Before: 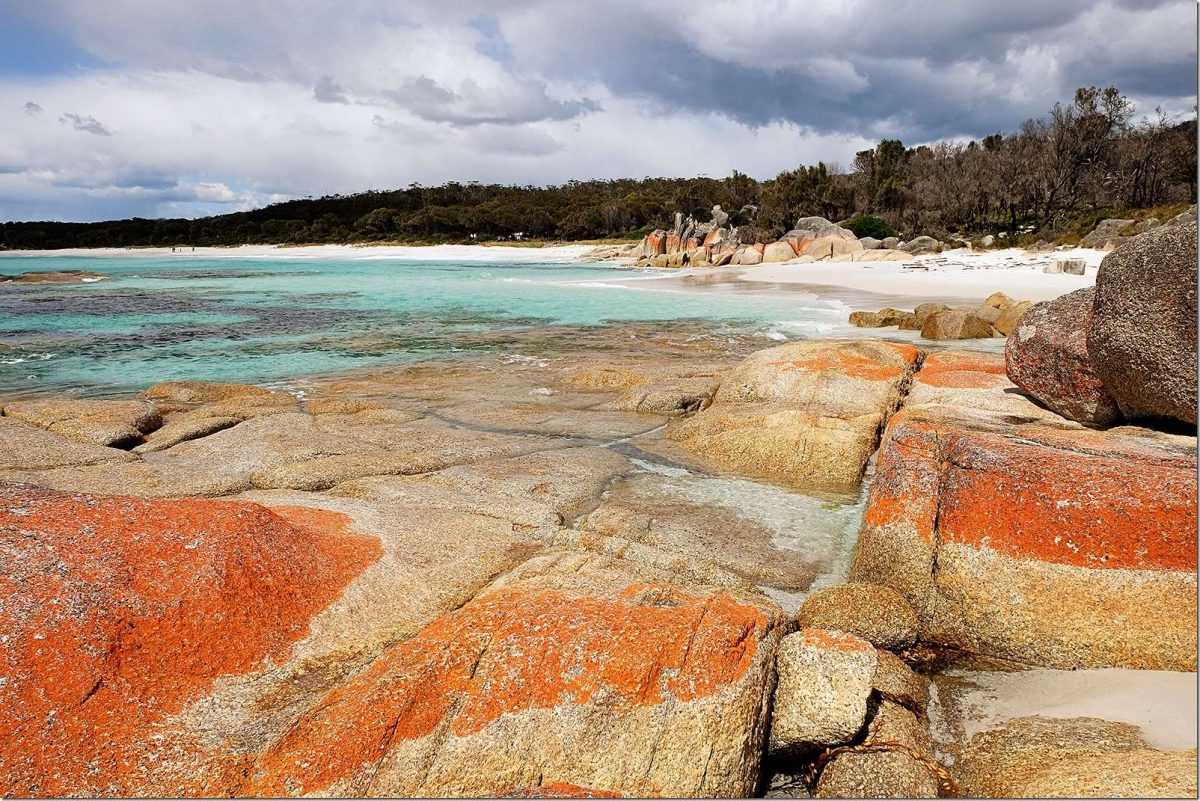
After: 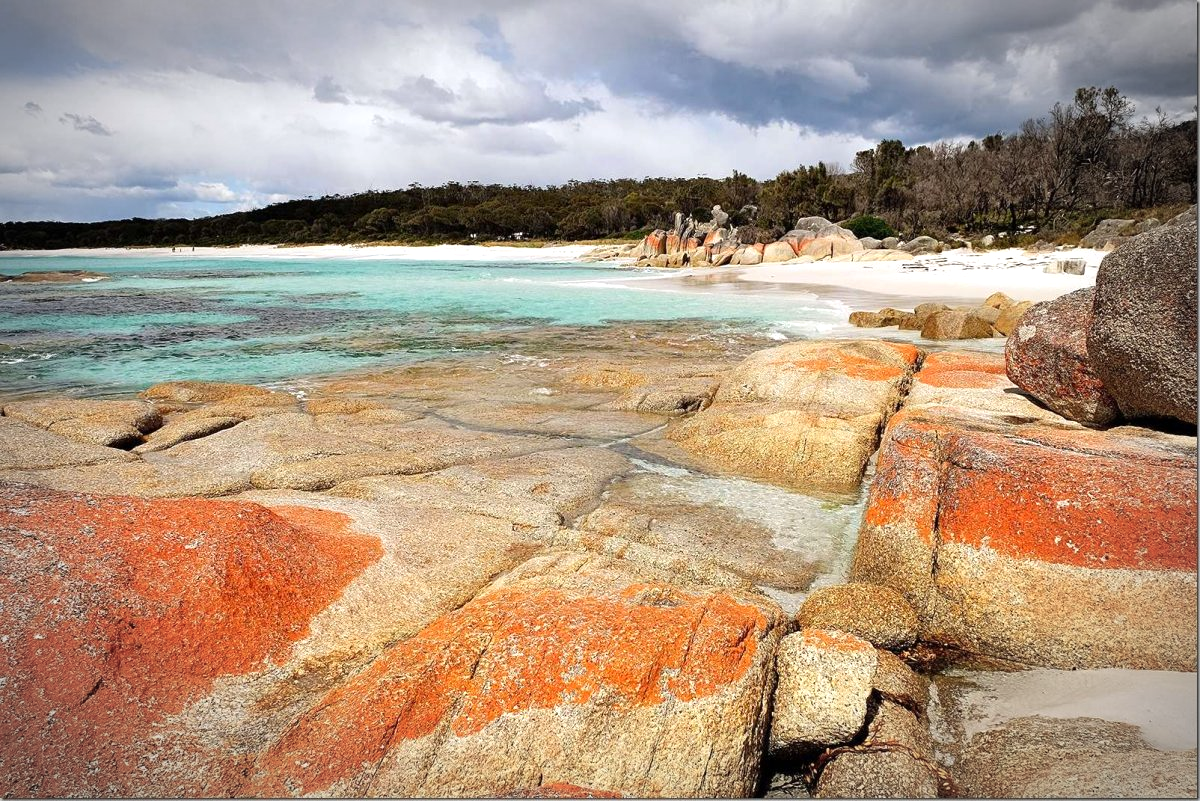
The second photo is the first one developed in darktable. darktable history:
exposure: exposure 0.3 EV, compensate highlight preservation false
vignetting: automatic ratio true
